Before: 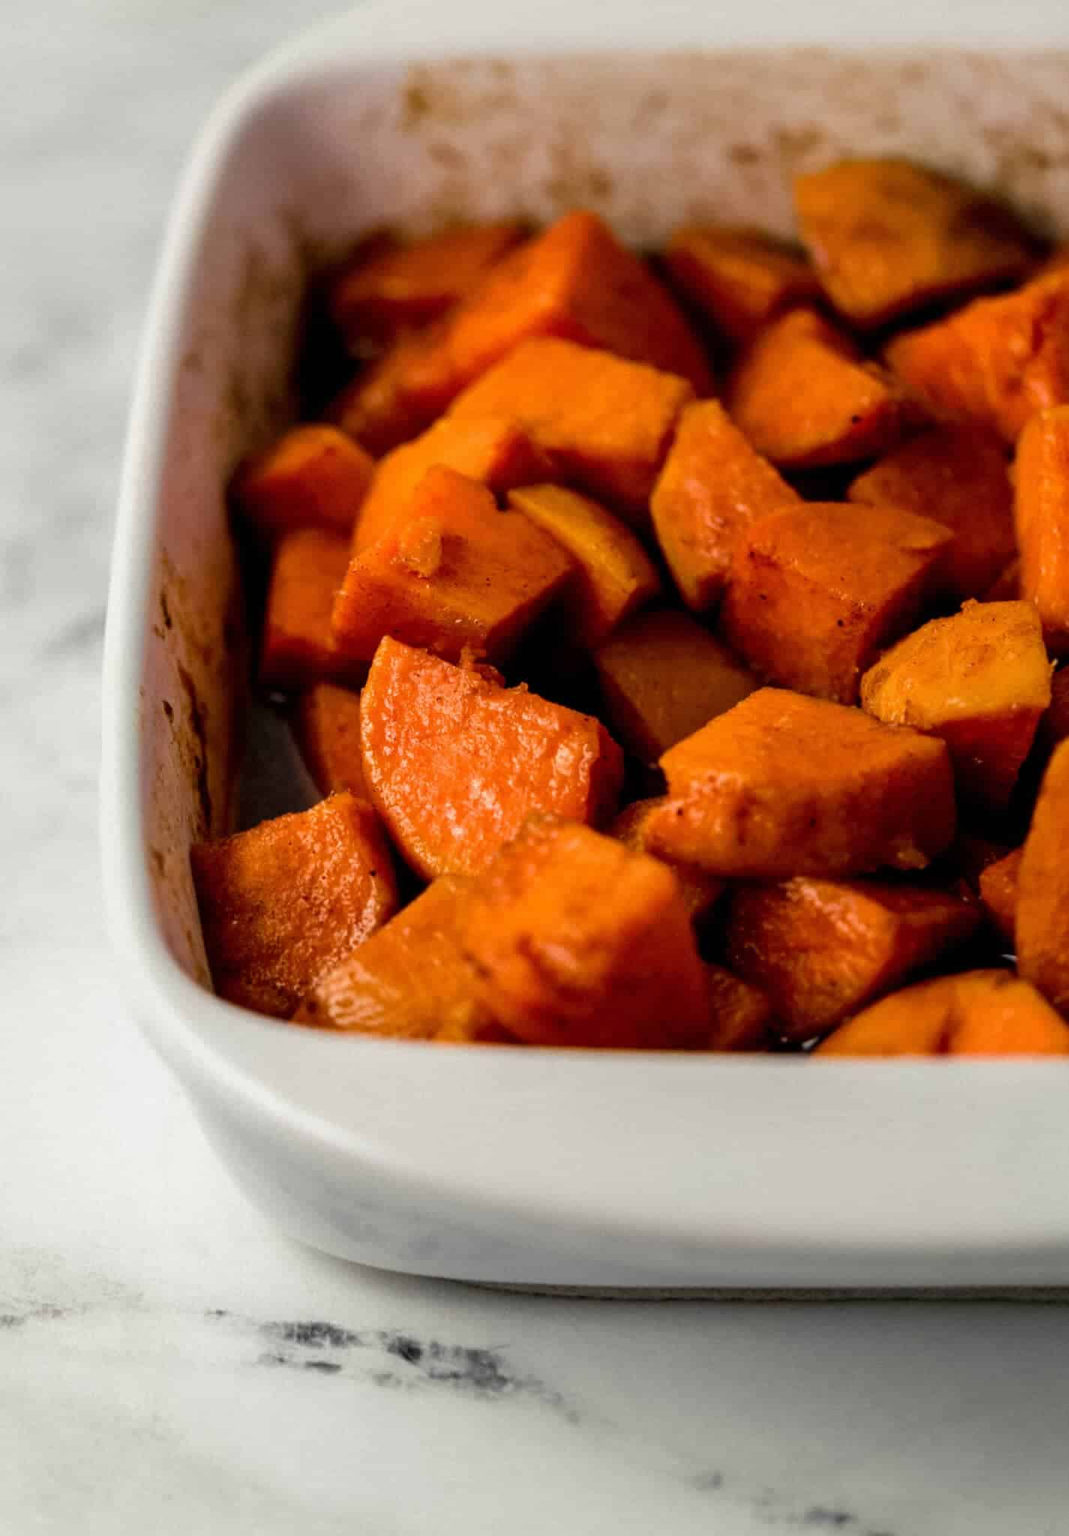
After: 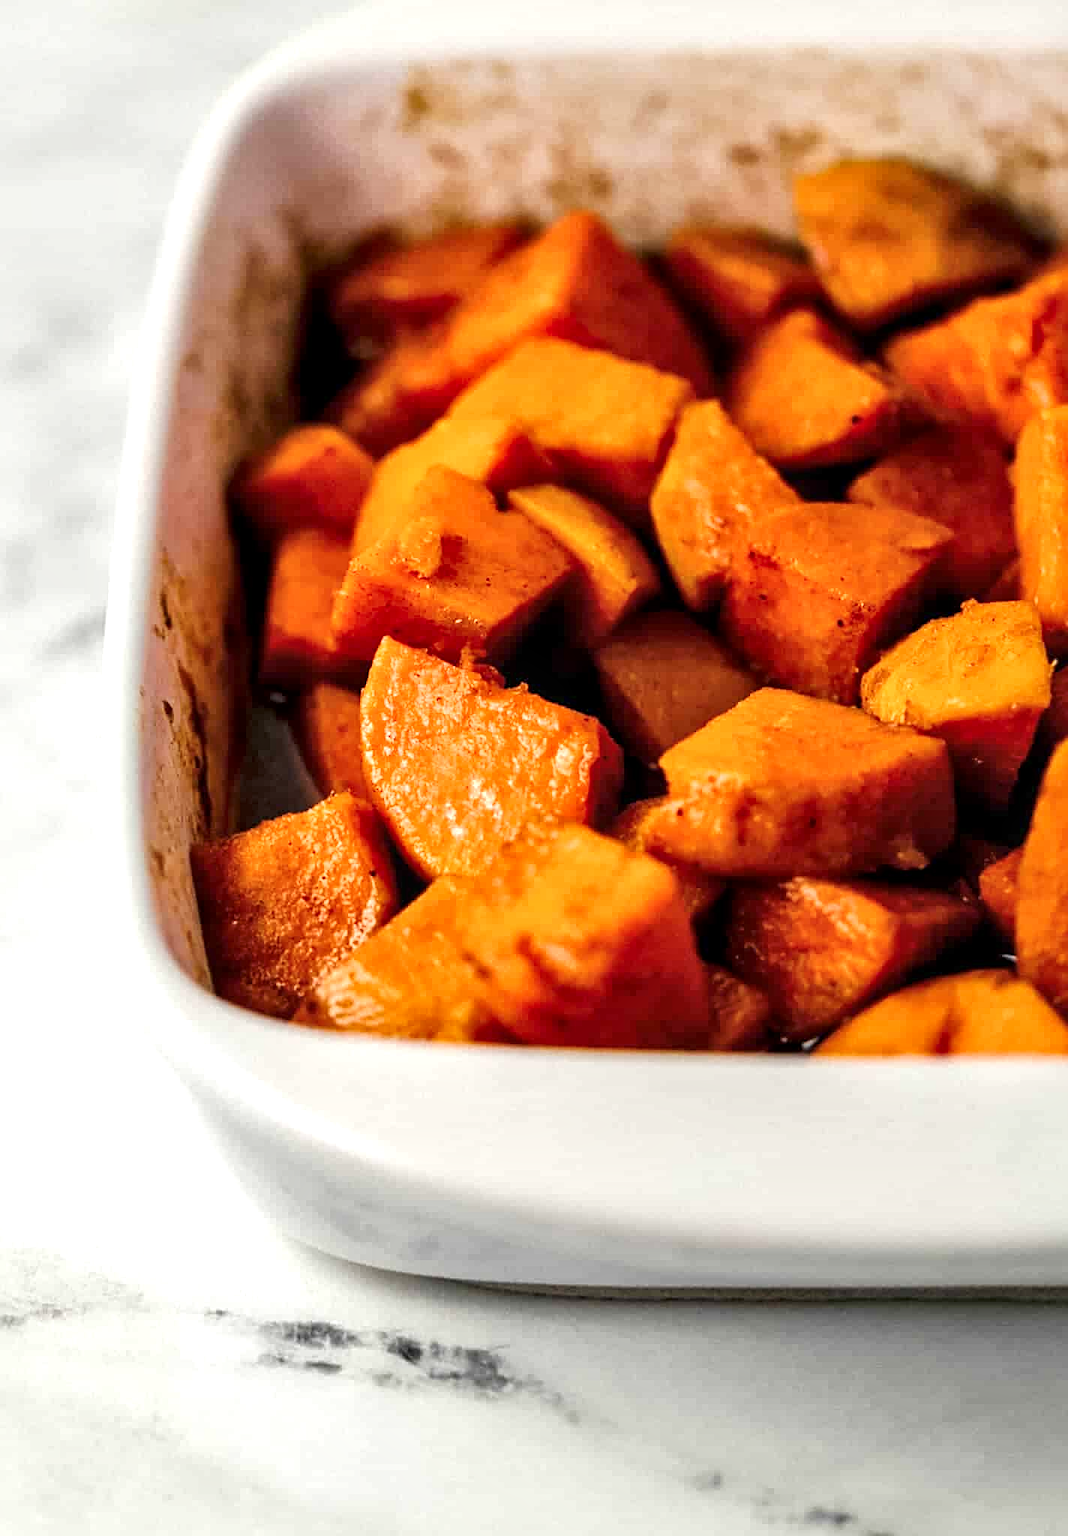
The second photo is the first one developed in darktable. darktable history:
local contrast: mode bilateral grid, contrast 19, coarseness 49, detail 149%, midtone range 0.2
exposure: black level correction 0, exposure 0.899 EV, compensate exposure bias true, compensate highlight preservation false
sharpen: on, module defaults
tone curve: curves: ch0 [(0, 0.014) (0.036, 0.047) (0.15, 0.156) (0.27, 0.258) (0.511, 0.506) (0.761, 0.741) (1, 0.919)]; ch1 [(0, 0) (0.179, 0.173) (0.322, 0.32) (0.429, 0.431) (0.502, 0.5) (0.519, 0.522) (0.562, 0.575) (0.631, 0.65) (0.72, 0.692) (1, 1)]; ch2 [(0, 0) (0.29, 0.295) (0.404, 0.436) (0.497, 0.498) (0.533, 0.556) (0.599, 0.607) (0.696, 0.707) (1, 1)], preserve colors none
